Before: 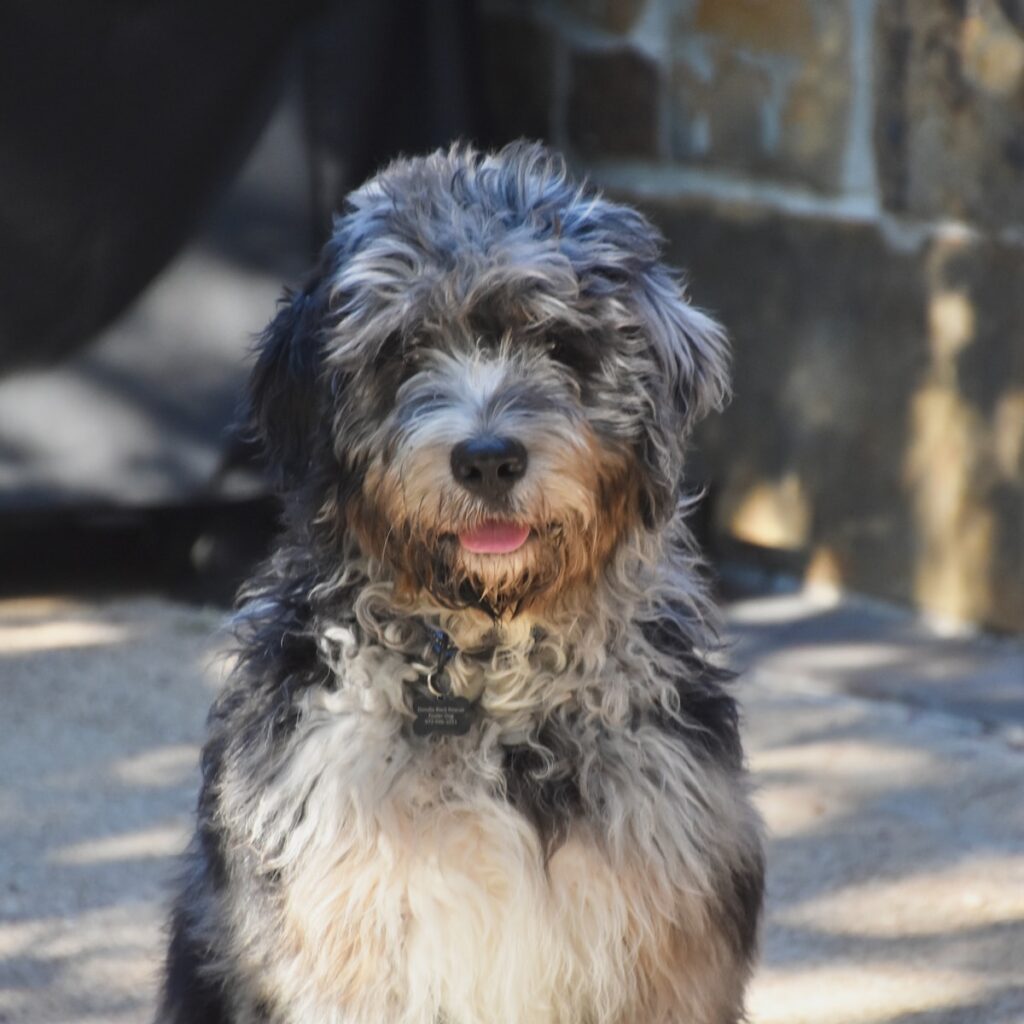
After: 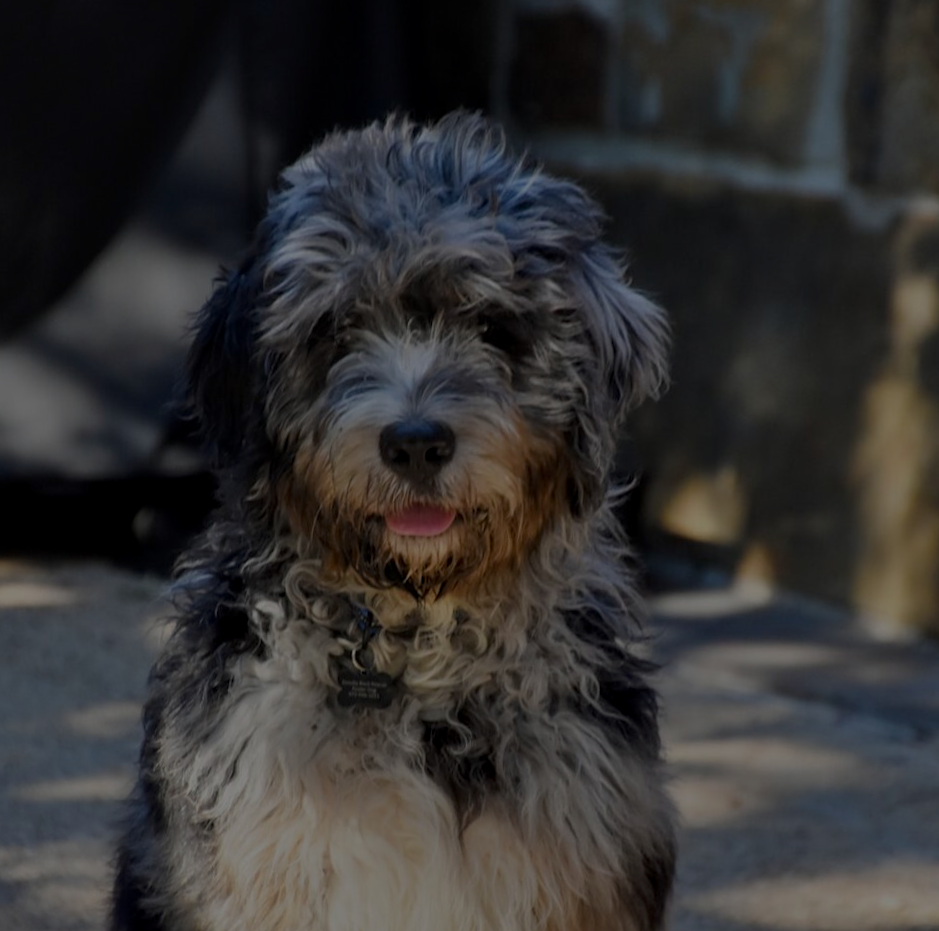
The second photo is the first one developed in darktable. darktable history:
crop and rotate: angle -1.69°
sharpen: amount 0.2
rotate and perspective: rotation 0.062°, lens shift (vertical) 0.115, lens shift (horizontal) -0.133, crop left 0.047, crop right 0.94, crop top 0.061, crop bottom 0.94
exposure: exposure -1.468 EV, compensate highlight preservation false
local contrast: on, module defaults
base curve: curves: ch0 [(0, 0) (0.595, 0.418) (1, 1)], preserve colors none
color balance rgb: perceptual saturation grading › global saturation 25%, global vibrance 10%
